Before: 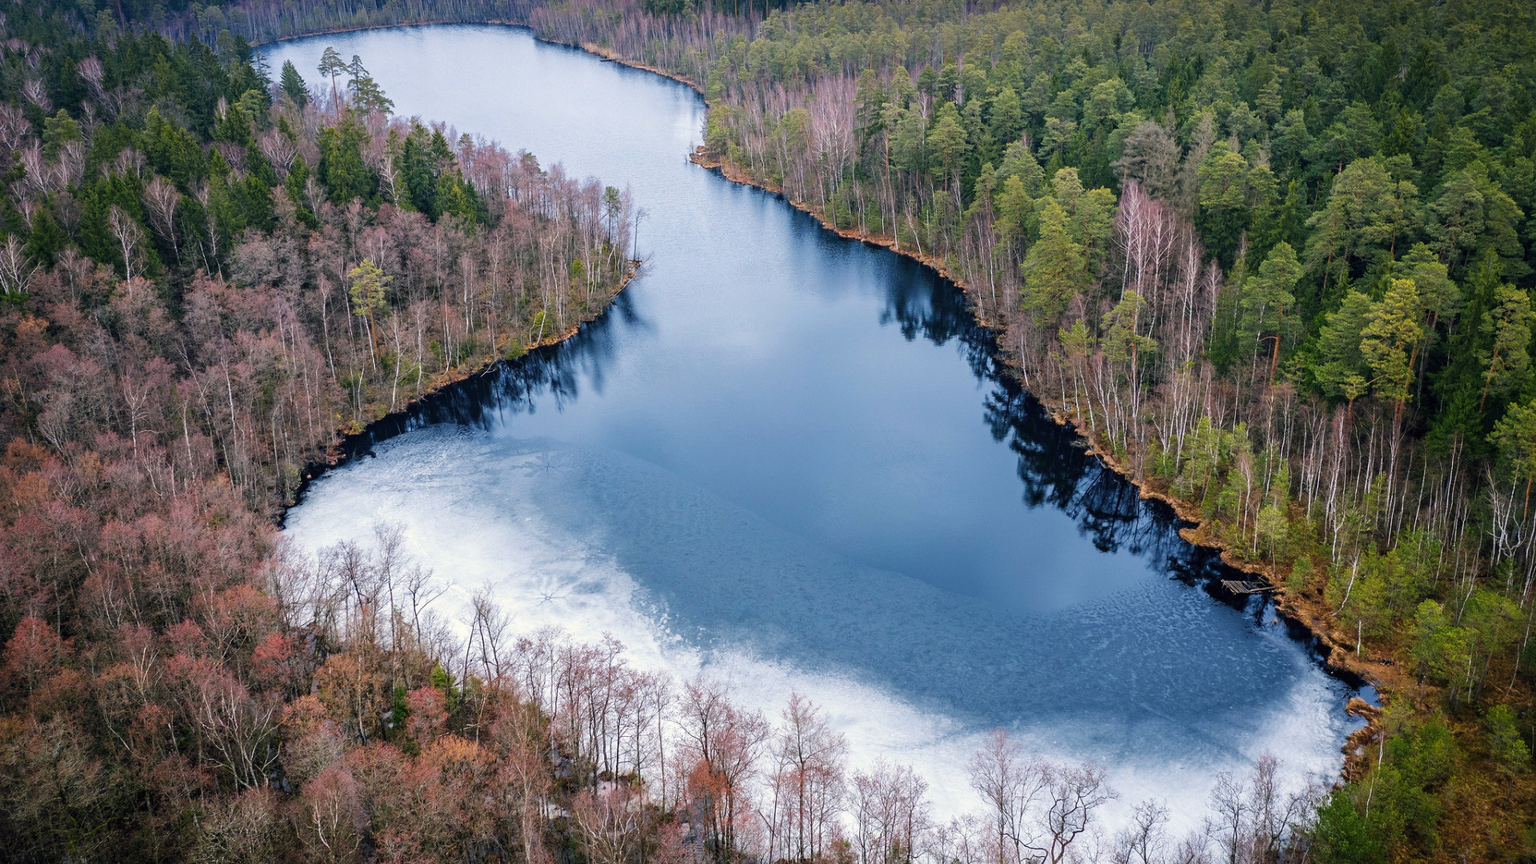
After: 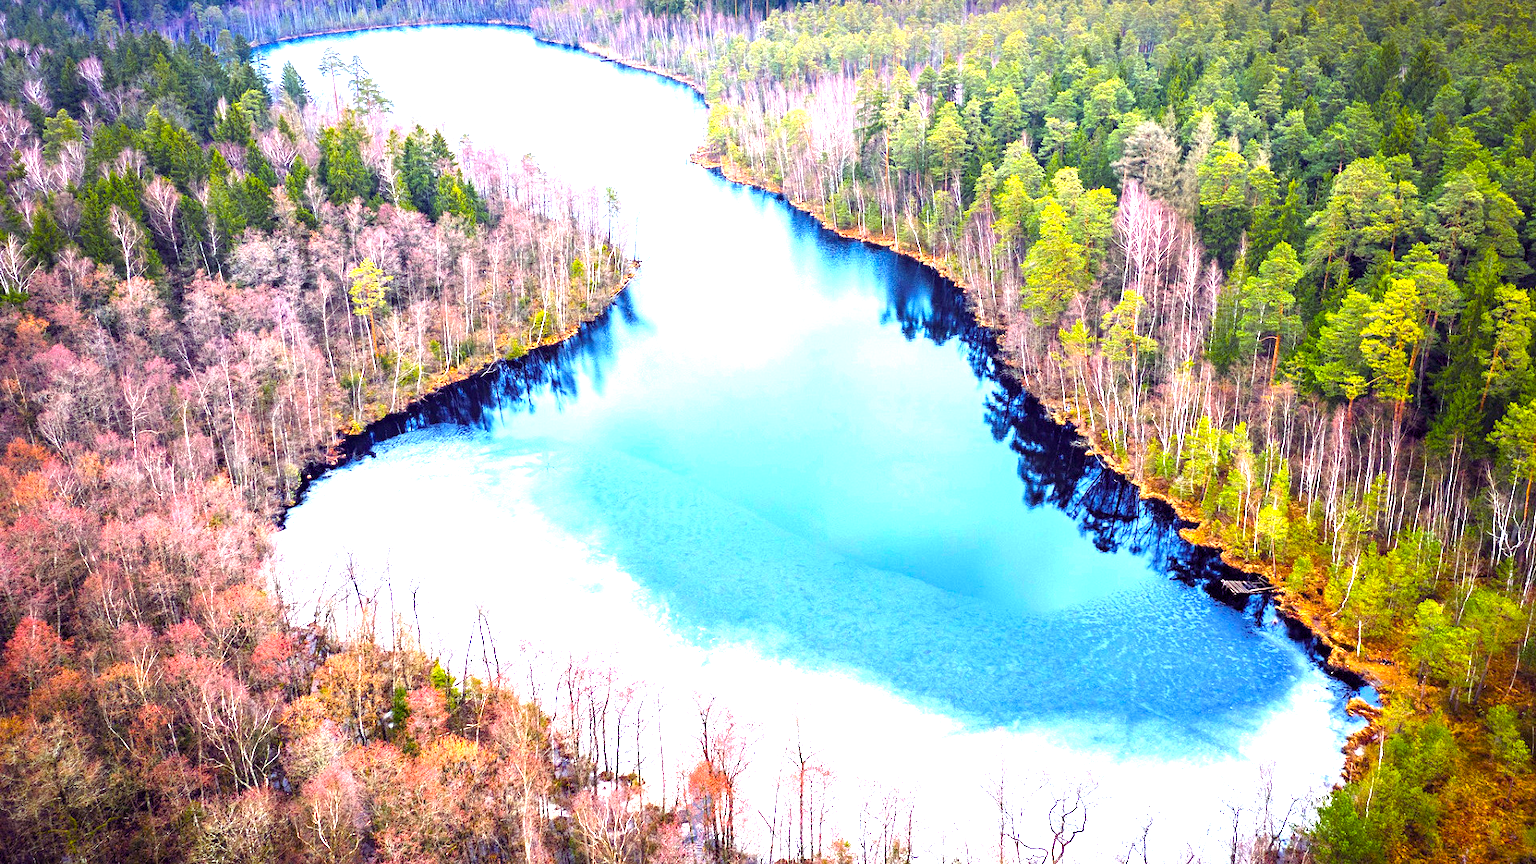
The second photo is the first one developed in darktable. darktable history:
exposure: exposure 2.035 EV, compensate exposure bias true, compensate highlight preservation false
color balance rgb: shadows lift › luminance 0.573%, shadows lift › chroma 7.022%, shadows lift › hue 298.85°, power › luminance -7.844%, power › chroma 1.365%, power › hue 330.29°, perceptual saturation grading › global saturation 36.809%, perceptual saturation grading › shadows 35.216%, global vibrance 20%
color correction: highlights b* -0.041
